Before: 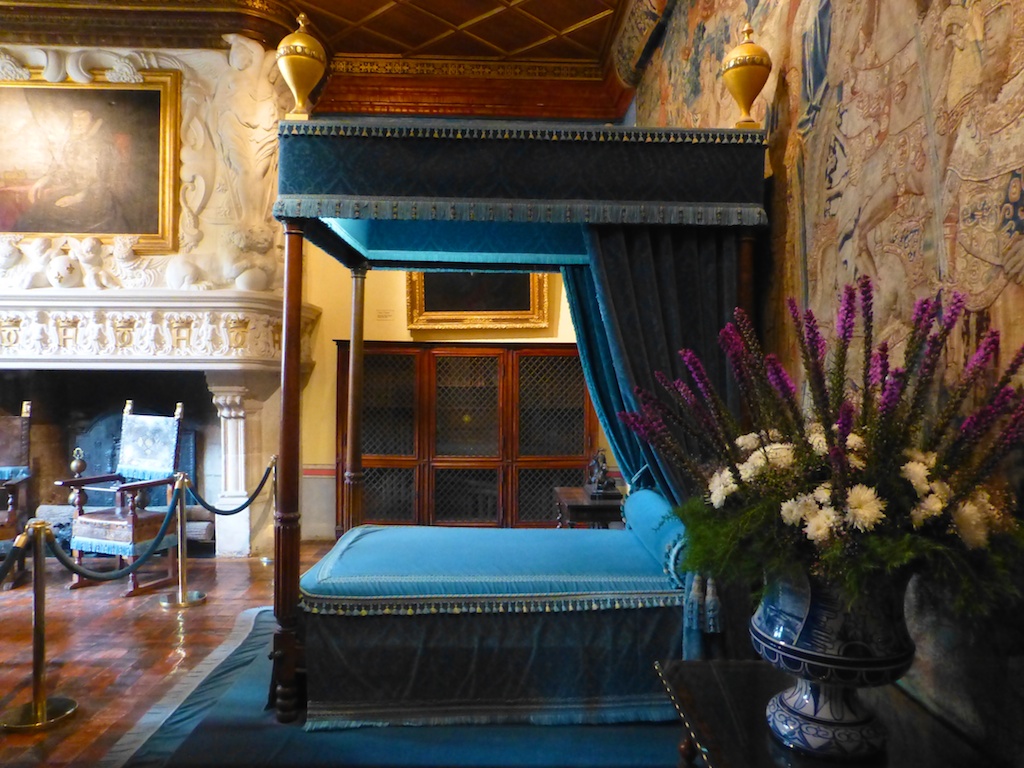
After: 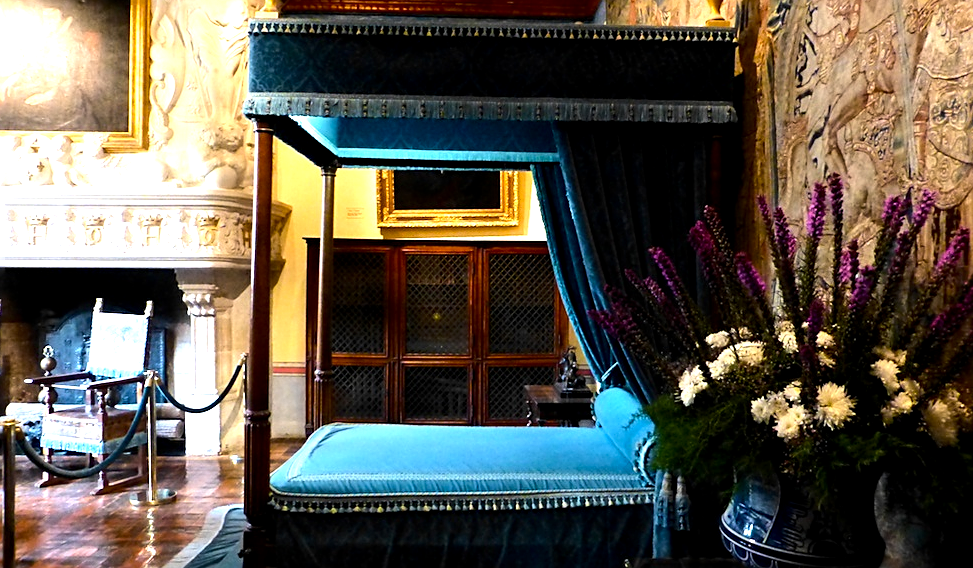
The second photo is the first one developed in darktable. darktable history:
tone equalizer: -8 EV -1.08 EV, -7 EV -1.01 EV, -6 EV -0.867 EV, -5 EV -0.578 EV, -3 EV 0.578 EV, -2 EV 0.867 EV, -1 EV 1.01 EV, +0 EV 1.08 EV, edges refinement/feathering 500, mask exposure compensation -1.57 EV, preserve details no
sharpen: on, module defaults
exposure: black level correction 0.009, exposure 0.119 EV, compensate highlight preservation false
crop and rotate: left 2.991%, top 13.302%, right 1.981%, bottom 12.636%
